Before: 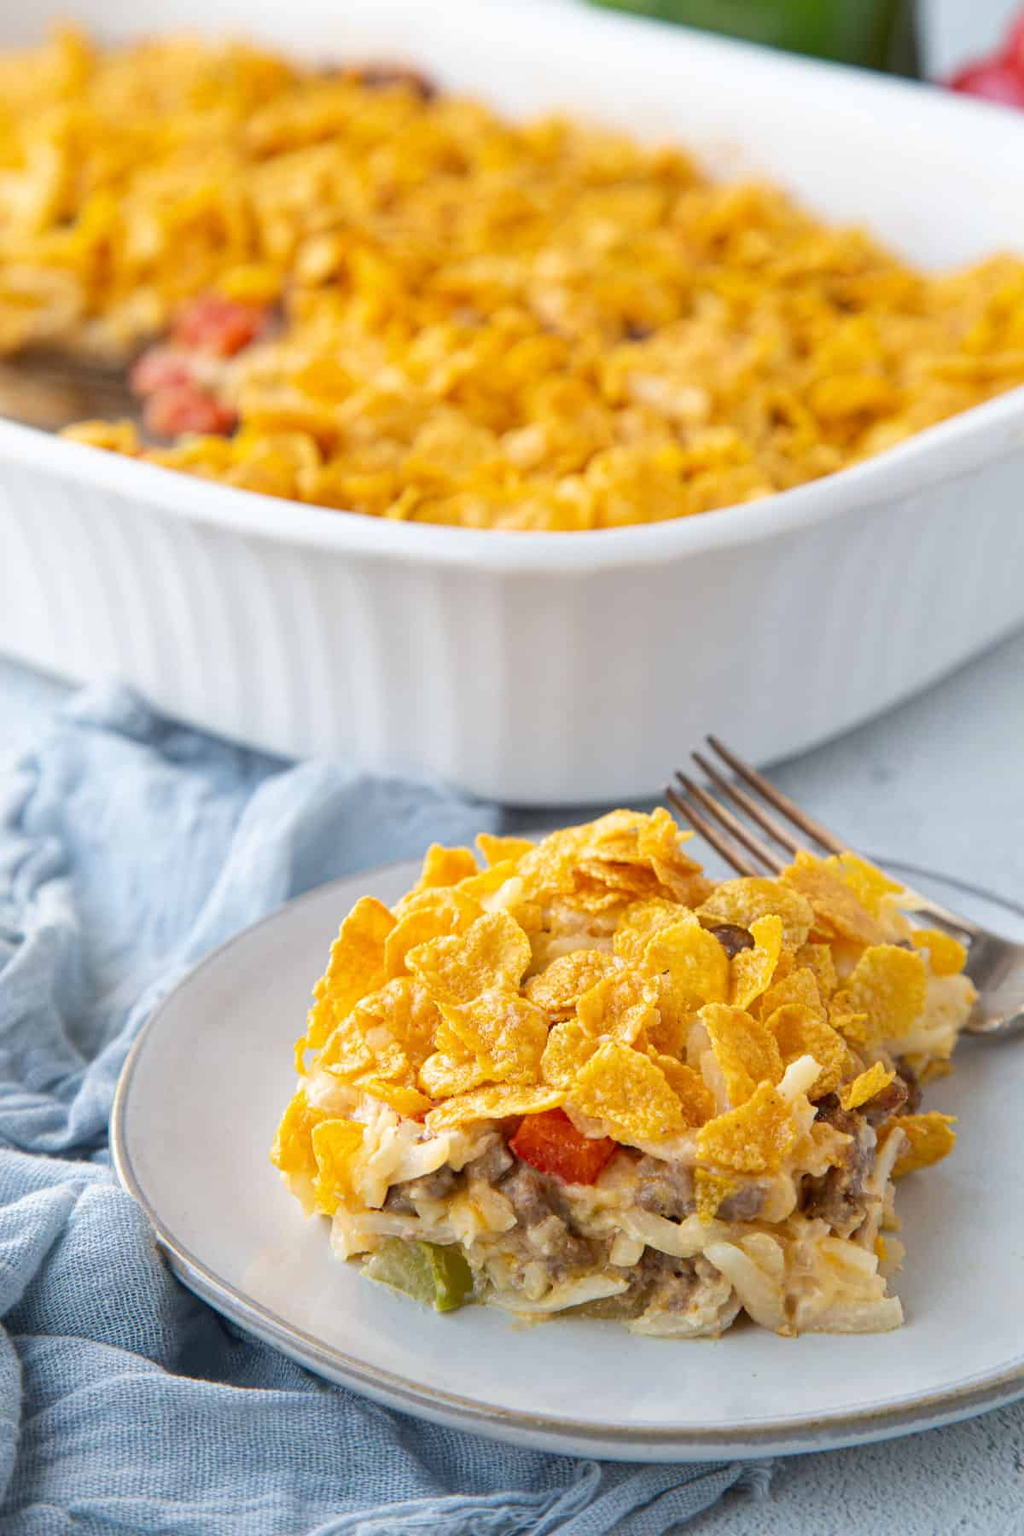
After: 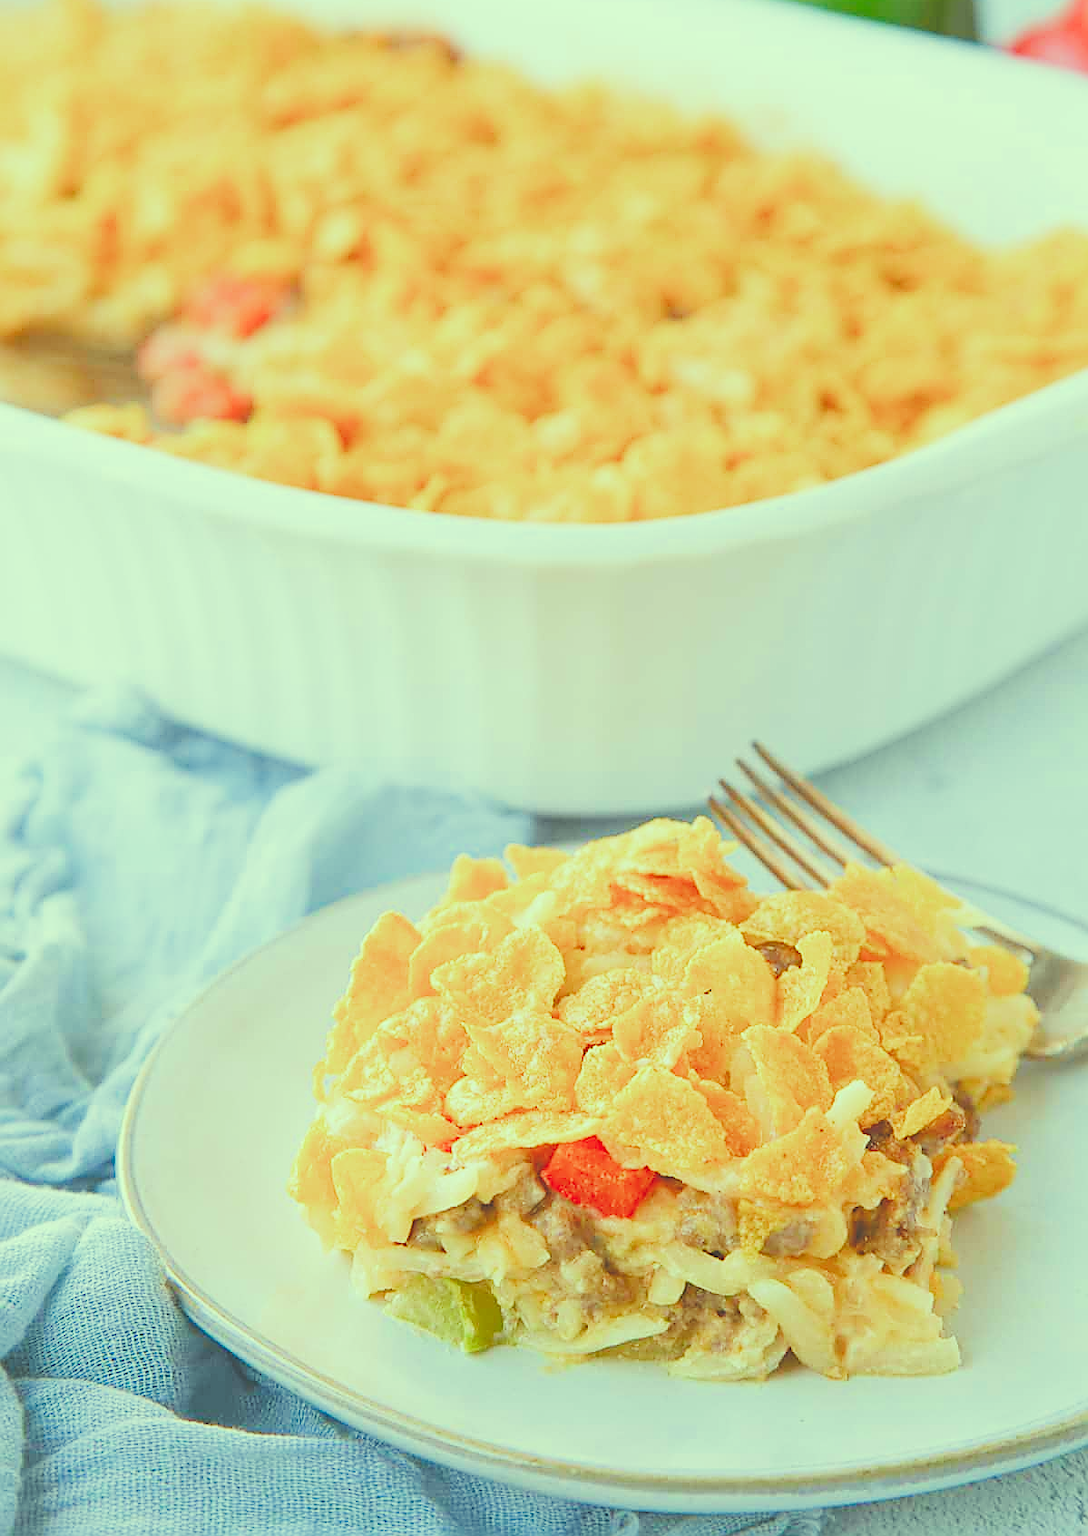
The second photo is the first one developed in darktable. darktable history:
color balance rgb: perceptual saturation grading › global saturation -0.009%, perceptual saturation grading › highlights -32.289%, perceptual saturation grading › mid-tones 5.909%, perceptual saturation grading › shadows 18.253%
color correction: highlights a* -10.75, highlights b* 9.83, saturation 1.71
sharpen: radius 1.365, amount 1.253, threshold 0.633
crop and rotate: top 2.6%, bottom 3.292%
tone equalizer: on, module defaults
filmic rgb: black relative exposure -6.83 EV, white relative exposure 5.91 EV, hardness 2.72, add noise in highlights 0.001, preserve chrominance max RGB, color science v3 (2019), use custom middle-gray values true, contrast in highlights soft
exposure: black level correction -0.024, exposure 1.396 EV, compensate highlight preservation false
